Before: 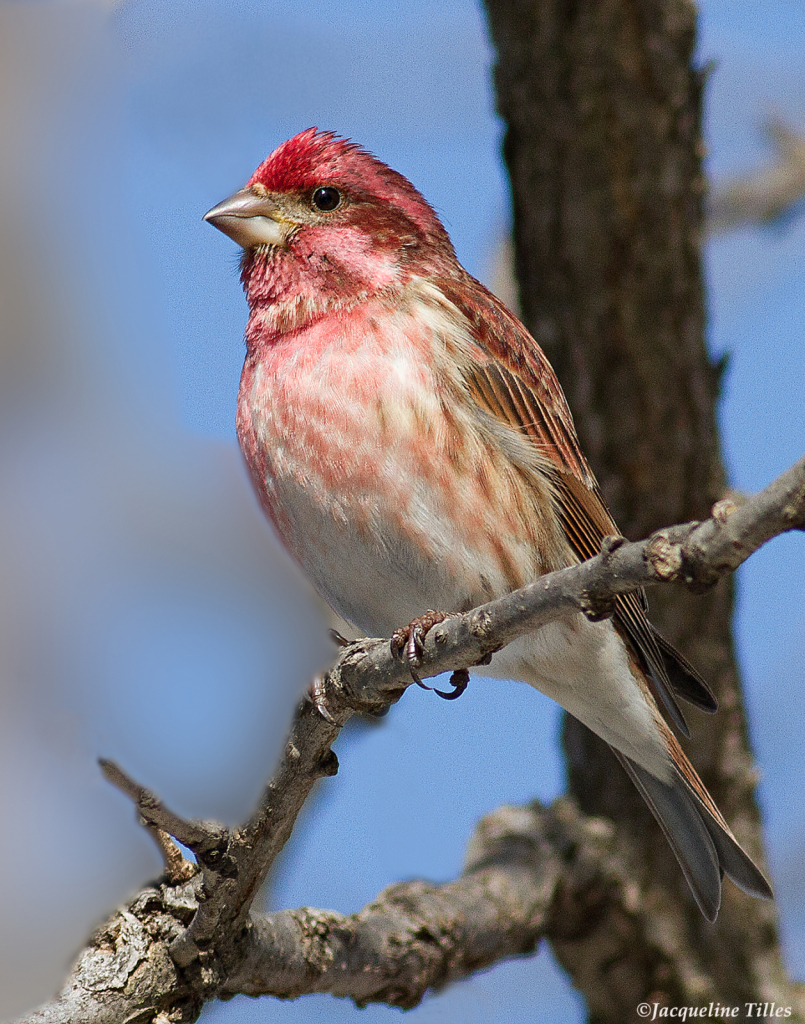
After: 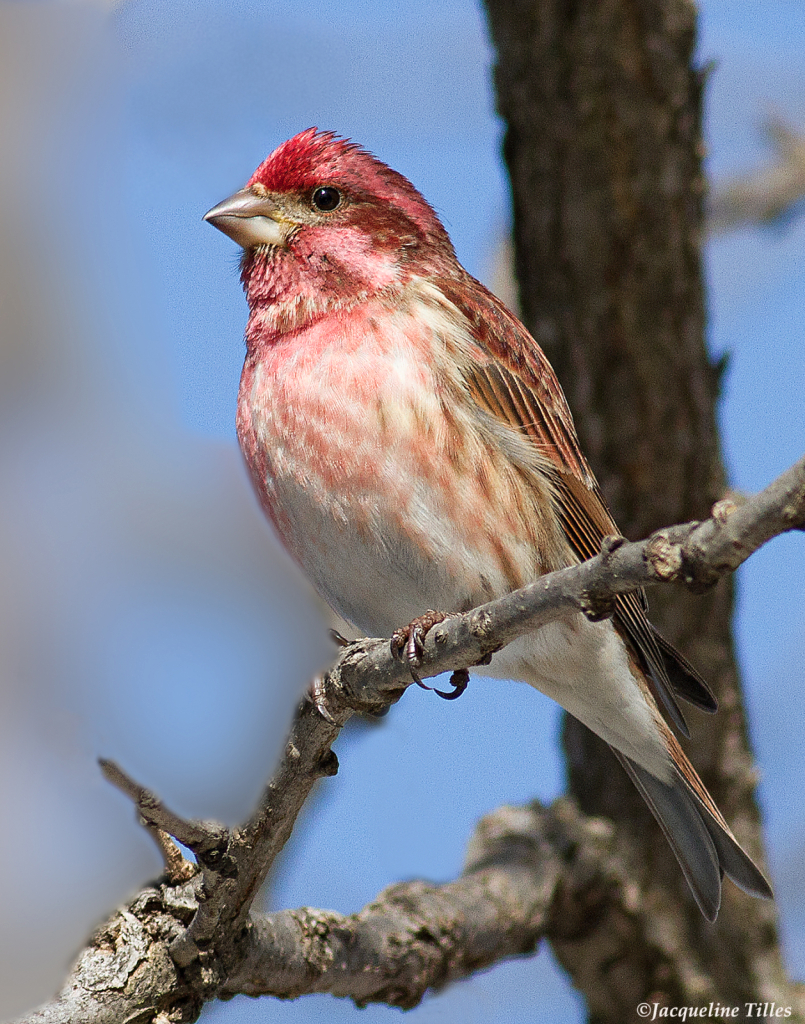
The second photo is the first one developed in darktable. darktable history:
tone curve: curves: ch0 [(0, 0) (0.003, 0.003) (0.011, 0.012) (0.025, 0.026) (0.044, 0.046) (0.069, 0.072) (0.1, 0.104) (0.136, 0.141) (0.177, 0.184) (0.224, 0.233) (0.277, 0.288) (0.335, 0.348) (0.399, 0.414) (0.468, 0.486) (0.543, 0.564) (0.623, 0.647) (0.709, 0.736) (0.801, 0.831) (0.898, 0.921) (1, 1)], color space Lab, independent channels, preserve colors none
